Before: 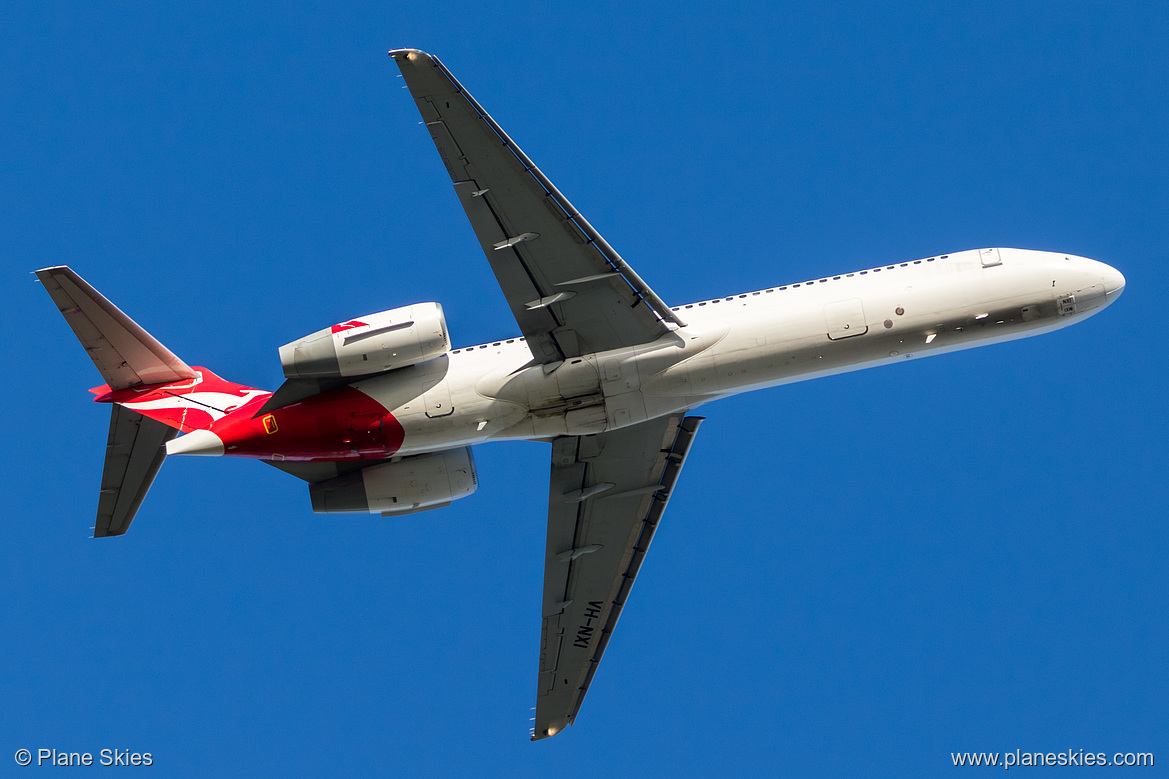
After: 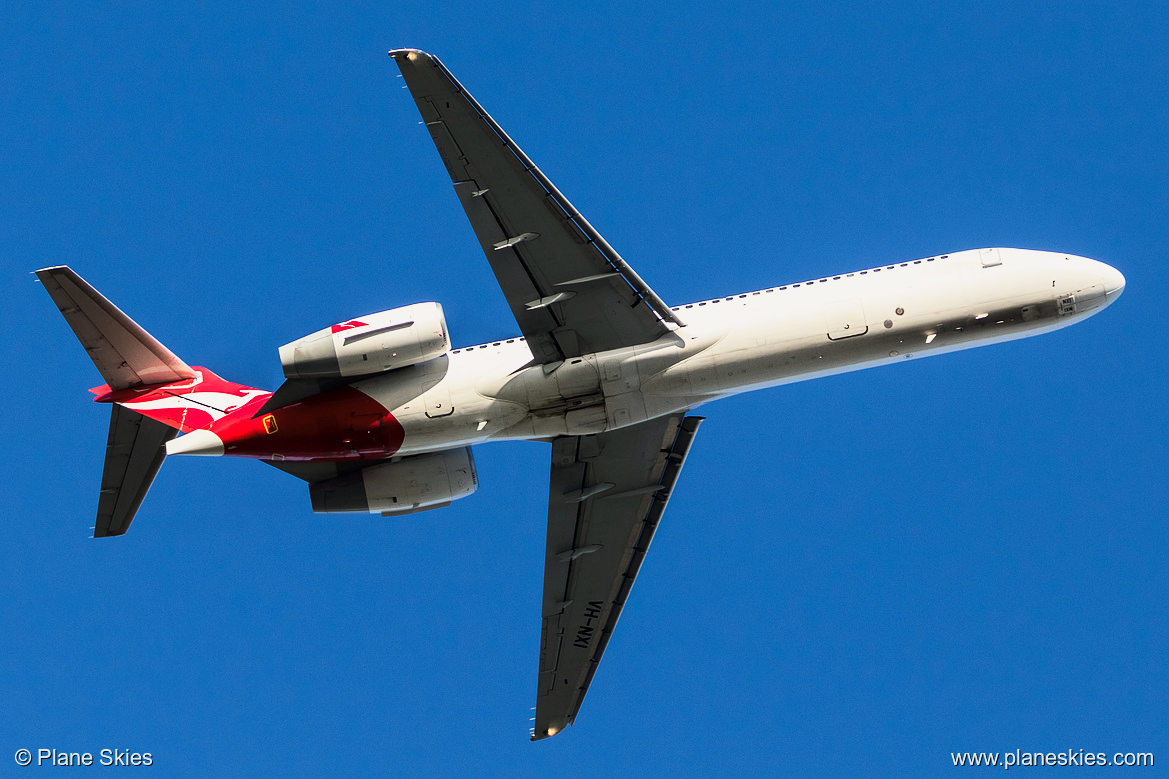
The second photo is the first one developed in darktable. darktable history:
tone curve: curves: ch0 [(0, 0.001) (0.139, 0.096) (0.311, 0.278) (0.495, 0.531) (0.718, 0.816) (0.841, 0.909) (1, 0.967)]; ch1 [(0, 0) (0.272, 0.249) (0.388, 0.385) (0.469, 0.456) (0.495, 0.497) (0.538, 0.554) (0.578, 0.605) (0.707, 0.778) (1, 1)]; ch2 [(0, 0) (0.125, 0.089) (0.353, 0.329) (0.443, 0.408) (0.502, 0.499) (0.557, 0.542) (0.608, 0.635) (1, 1)], color space Lab, linked channels, preserve colors none
